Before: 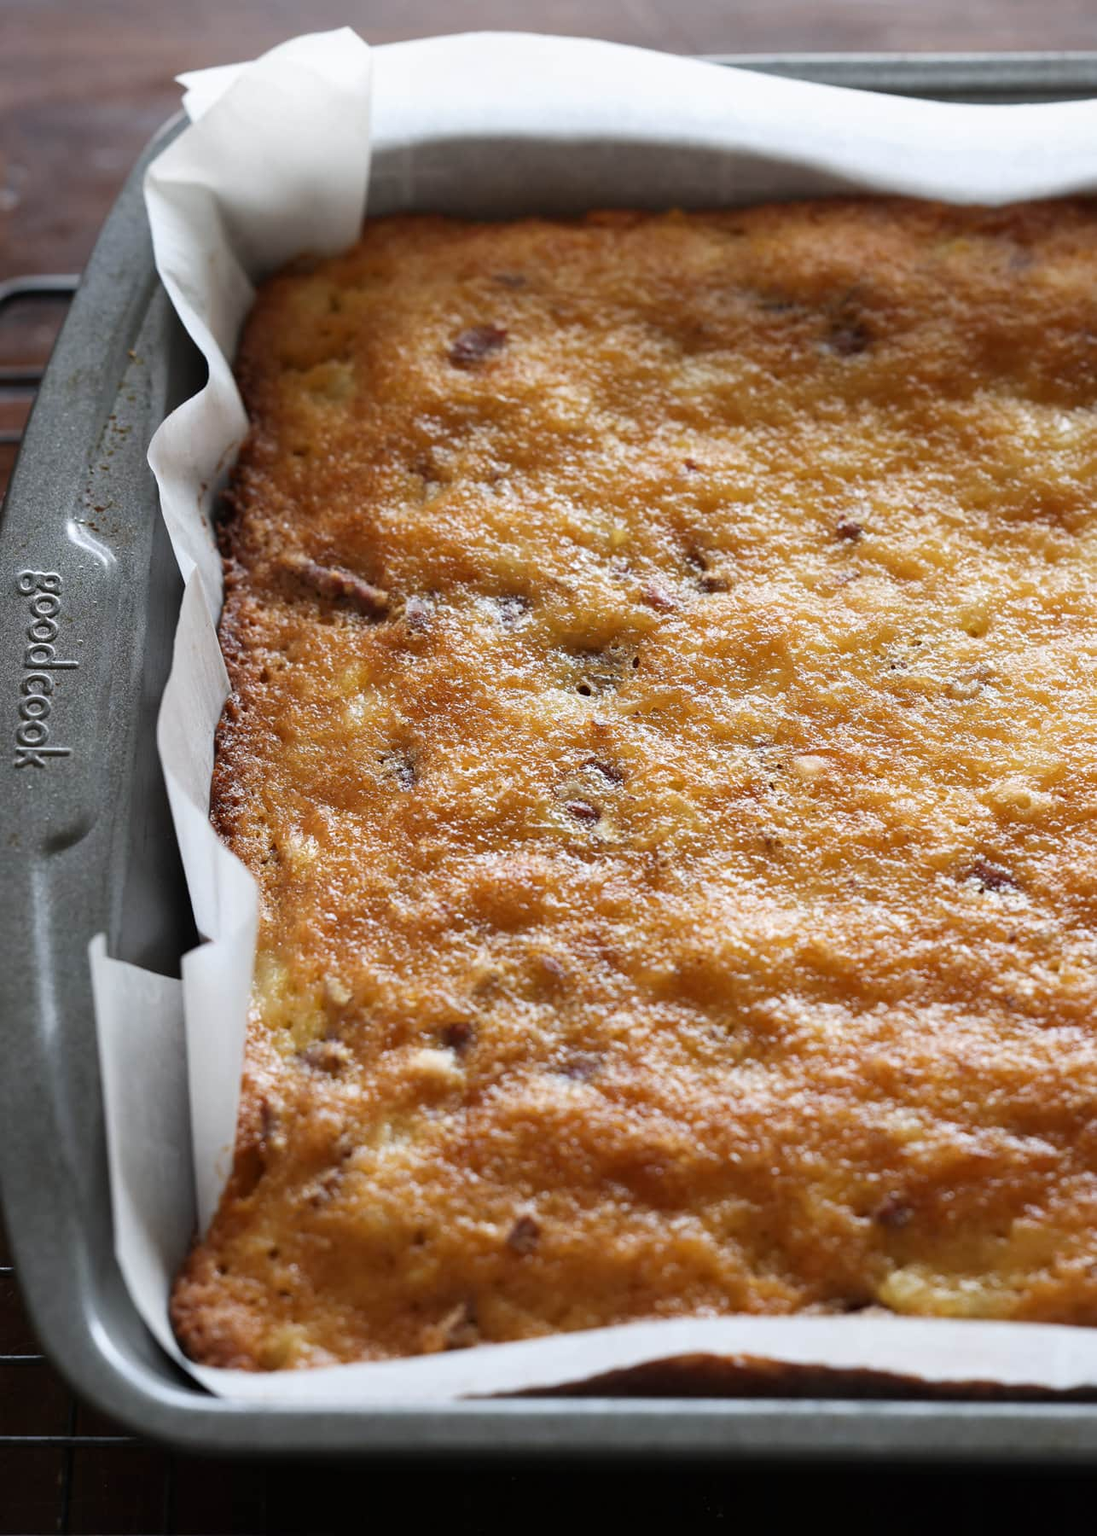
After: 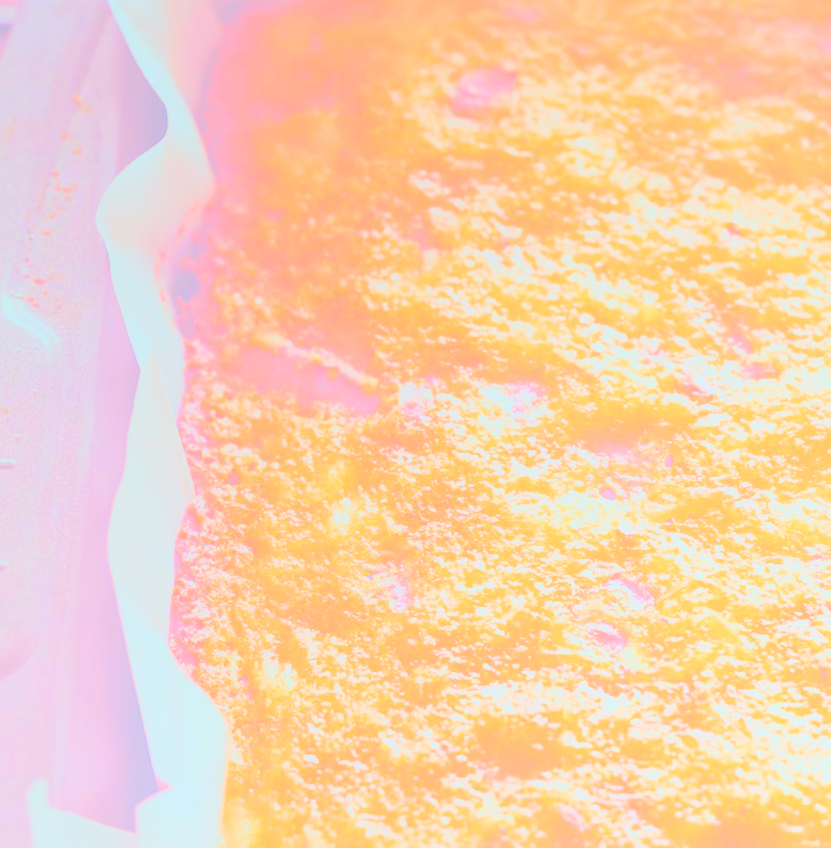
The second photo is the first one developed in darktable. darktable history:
color balance rgb: shadows lift › luminance -21.66%, shadows lift › chroma 8.98%, shadows lift › hue 283.37°, power › chroma 1.55%, power › hue 25.59°, highlights gain › luminance 6.08%, highlights gain › chroma 2.55%, highlights gain › hue 90°, global offset › luminance -0.87%, perceptual saturation grading › global saturation 27.49%, perceptual saturation grading › highlights -28.39%, perceptual saturation grading › mid-tones 15.22%, perceptual saturation grading › shadows 33.98%, perceptual brilliance grading › highlights 10%, perceptual brilliance grading › mid-tones 5%
white balance: red 0.98, blue 1.034
crop and rotate: angle -4.99°, left 2.122%, top 6.945%, right 27.566%, bottom 30.519%
color balance: lift [1.003, 0.993, 1.001, 1.007], gamma [1.018, 1.072, 0.959, 0.928], gain [0.974, 0.873, 1.031, 1.127]
rotate and perspective: rotation -5°, crop left 0.05, crop right 0.952, crop top 0.11, crop bottom 0.89
filmic rgb: black relative exposure -14 EV, white relative exposure 8 EV, threshold 3 EV, hardness 3.74, latitude 50%, contrast 0.5, color science v5 (2021), contrast in shadows safe, contrast in highlights safe, enable highlight reconstruction true
exposure: black level correction -0.015, exposure -0.125 EV, compensate highlight preservation false
bloom: size 70%, threshold 25%, strength 70%
